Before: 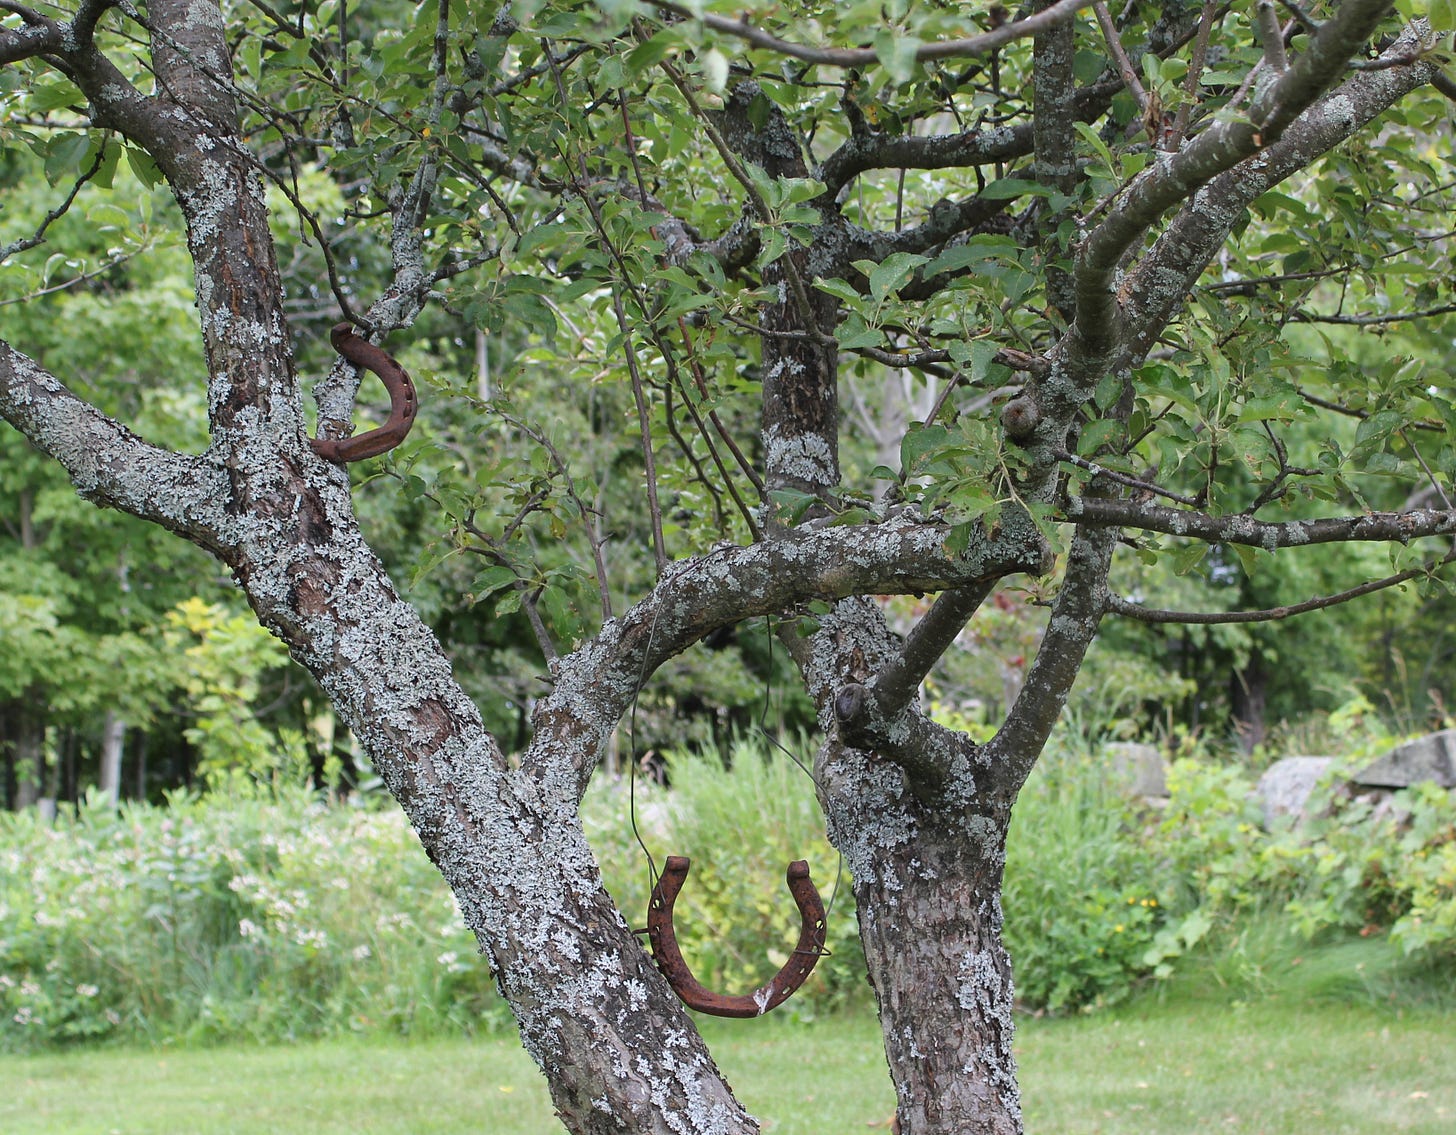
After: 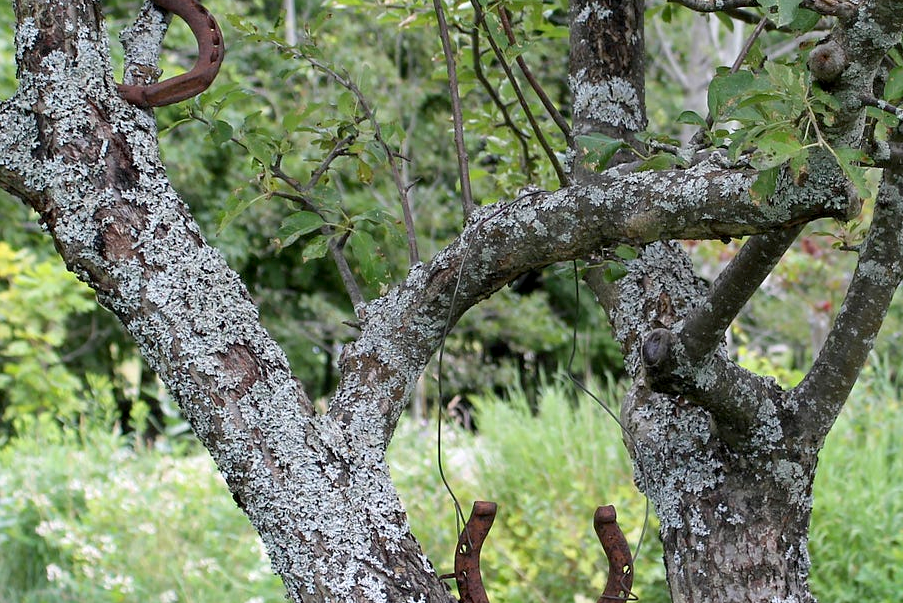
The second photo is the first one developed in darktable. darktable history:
crop: left 13.312%, top 31.28%, right 24.627%, bottom 15.582%
exposure: black level correction 0.007, exposure 0.159 EV, compensate highlight preservation false
